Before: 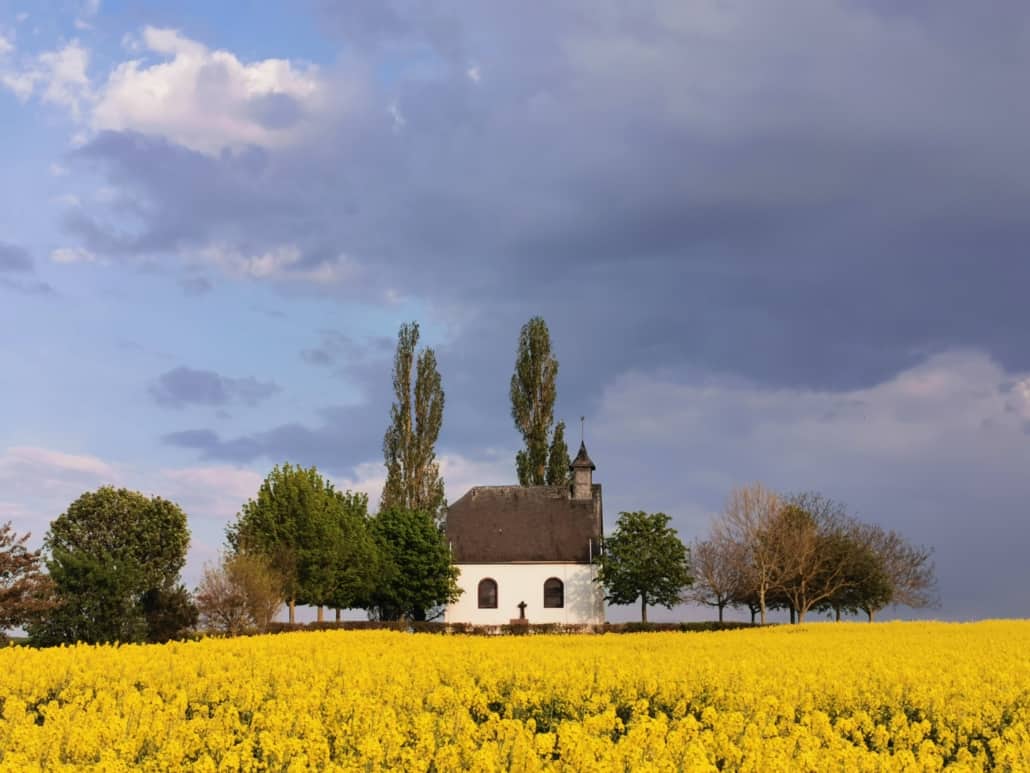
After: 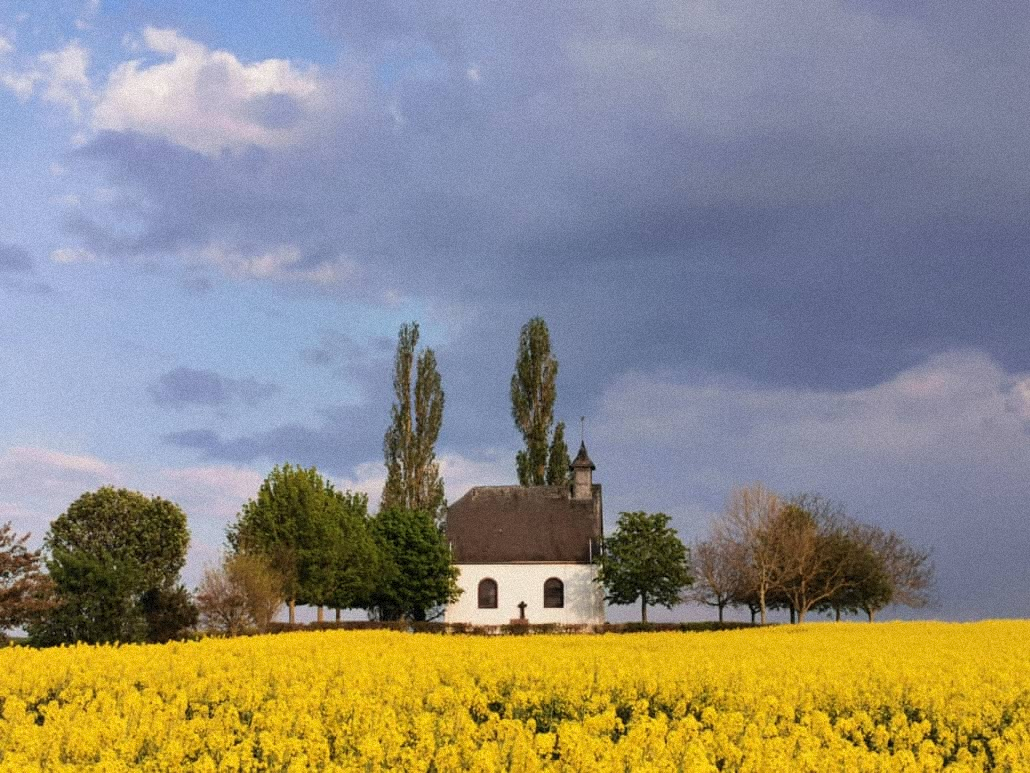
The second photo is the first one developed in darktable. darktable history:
grain: mid-tones bias 0%
